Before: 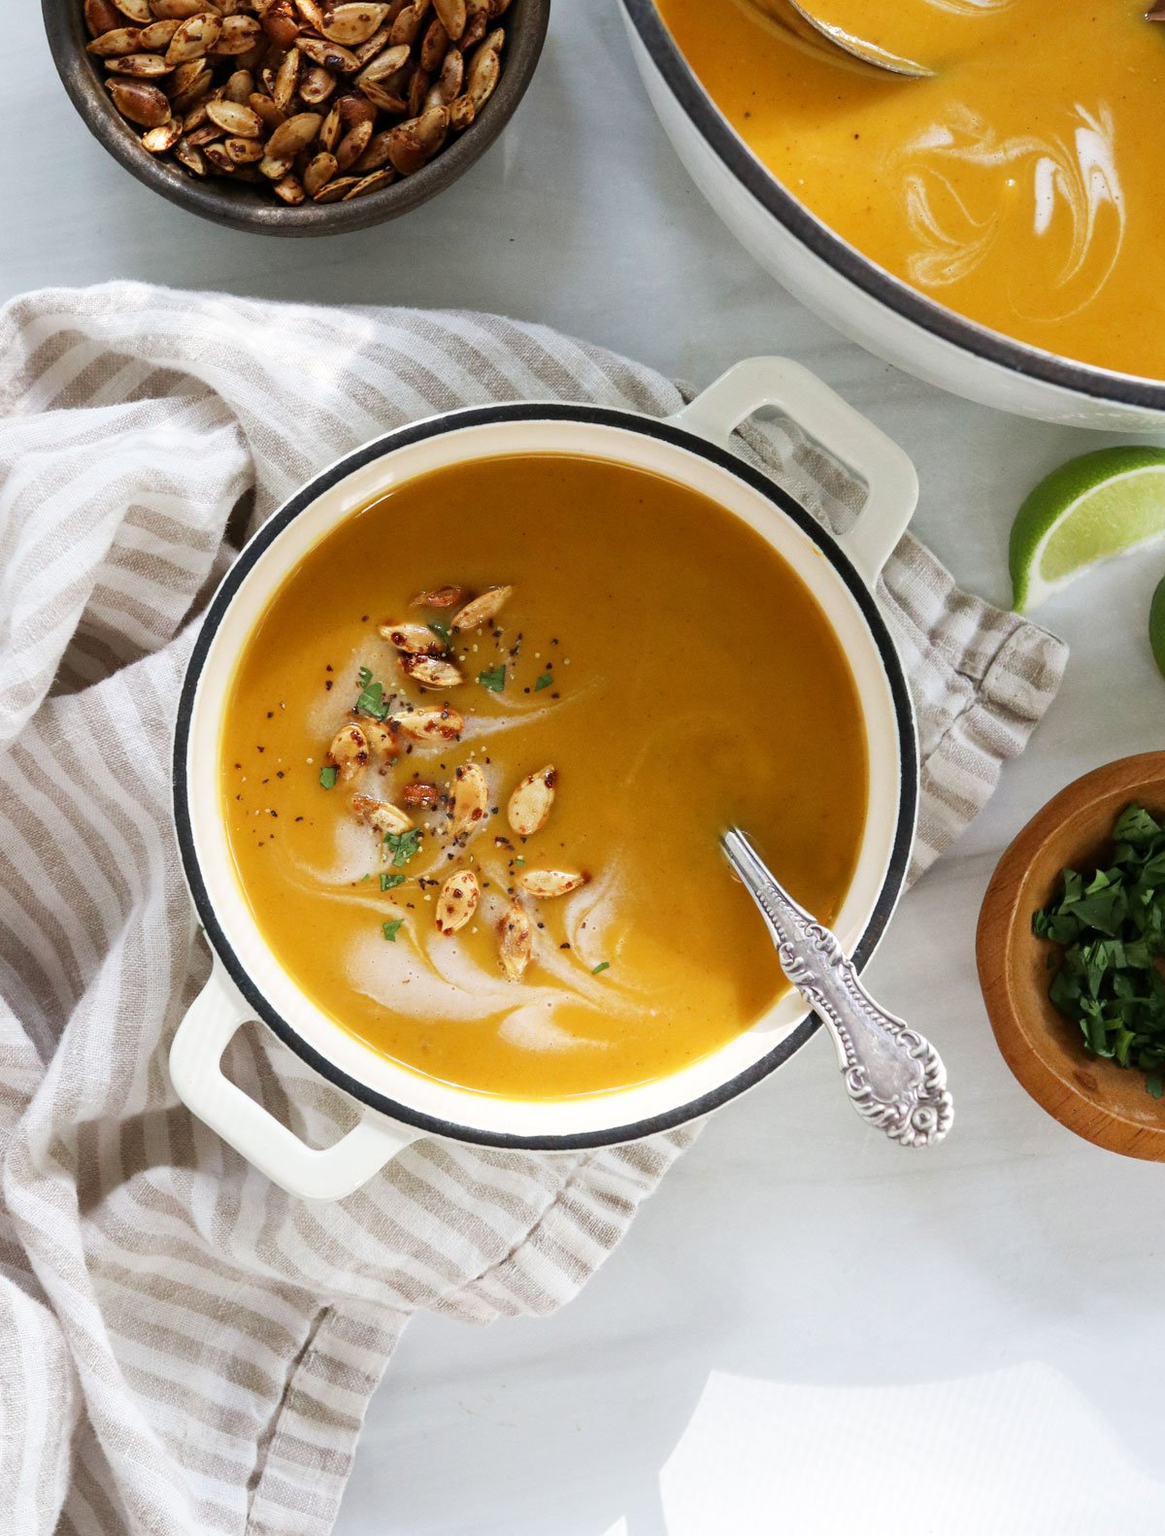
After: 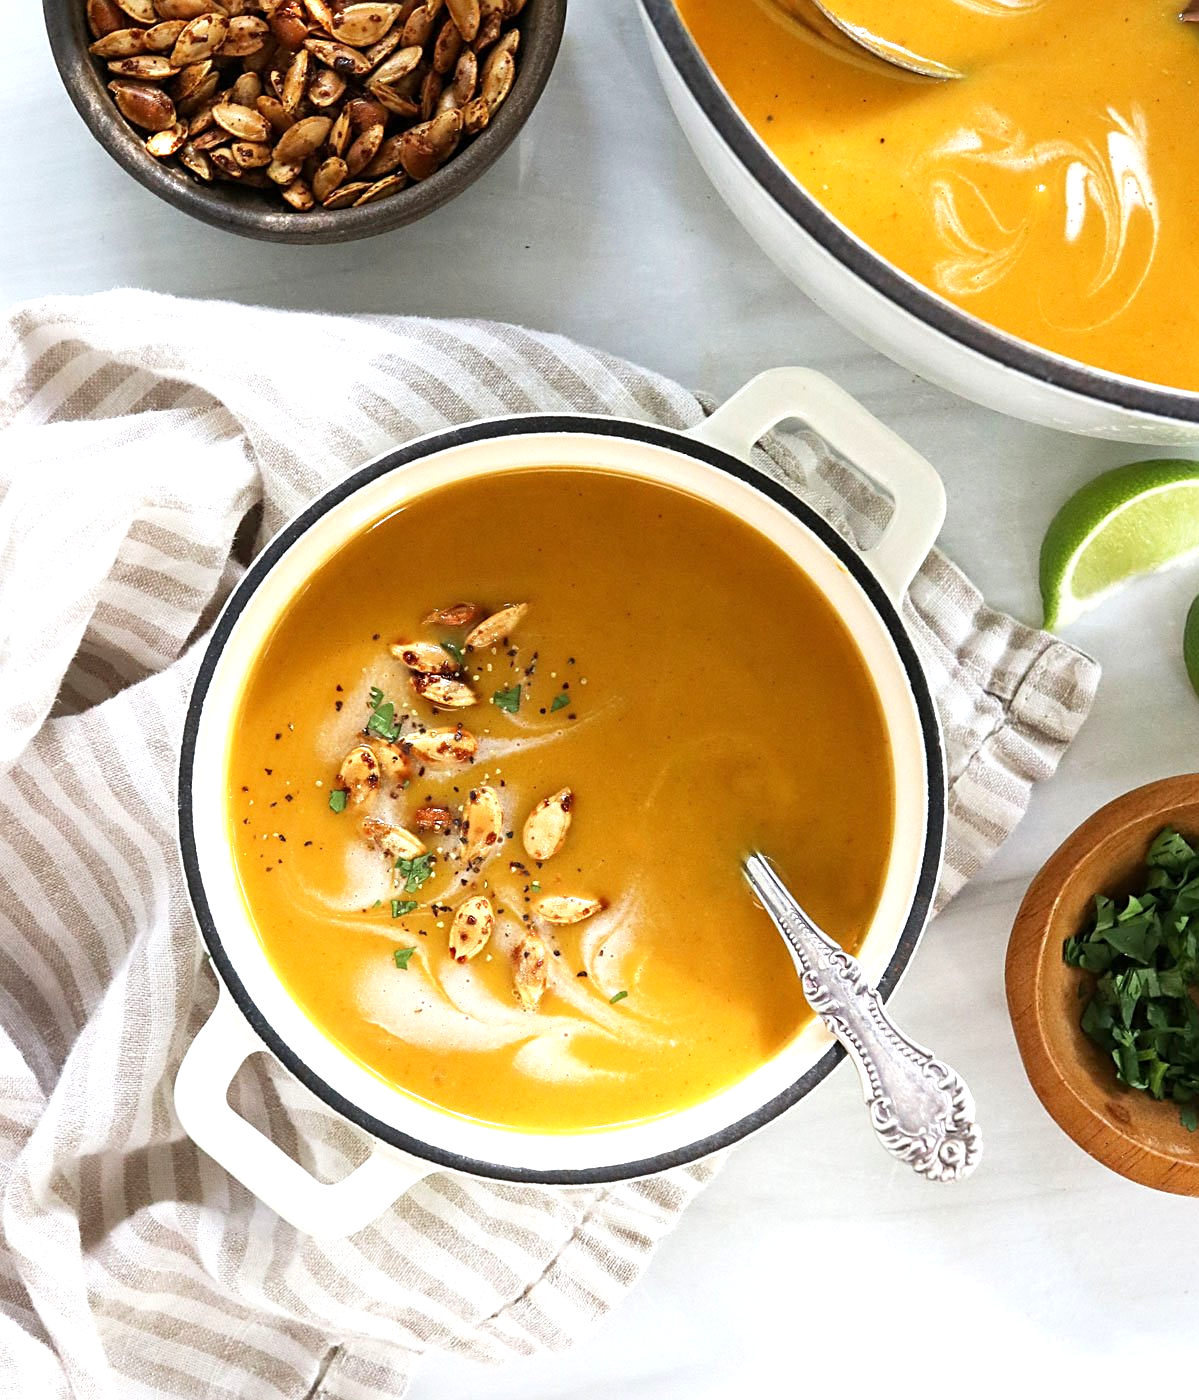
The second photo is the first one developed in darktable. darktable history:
crop and rotate: top 0%, bottom 11.45%
exposure: exposure 0.604 EV, compensate highlight preservation false
sharpen: on, module defaults
